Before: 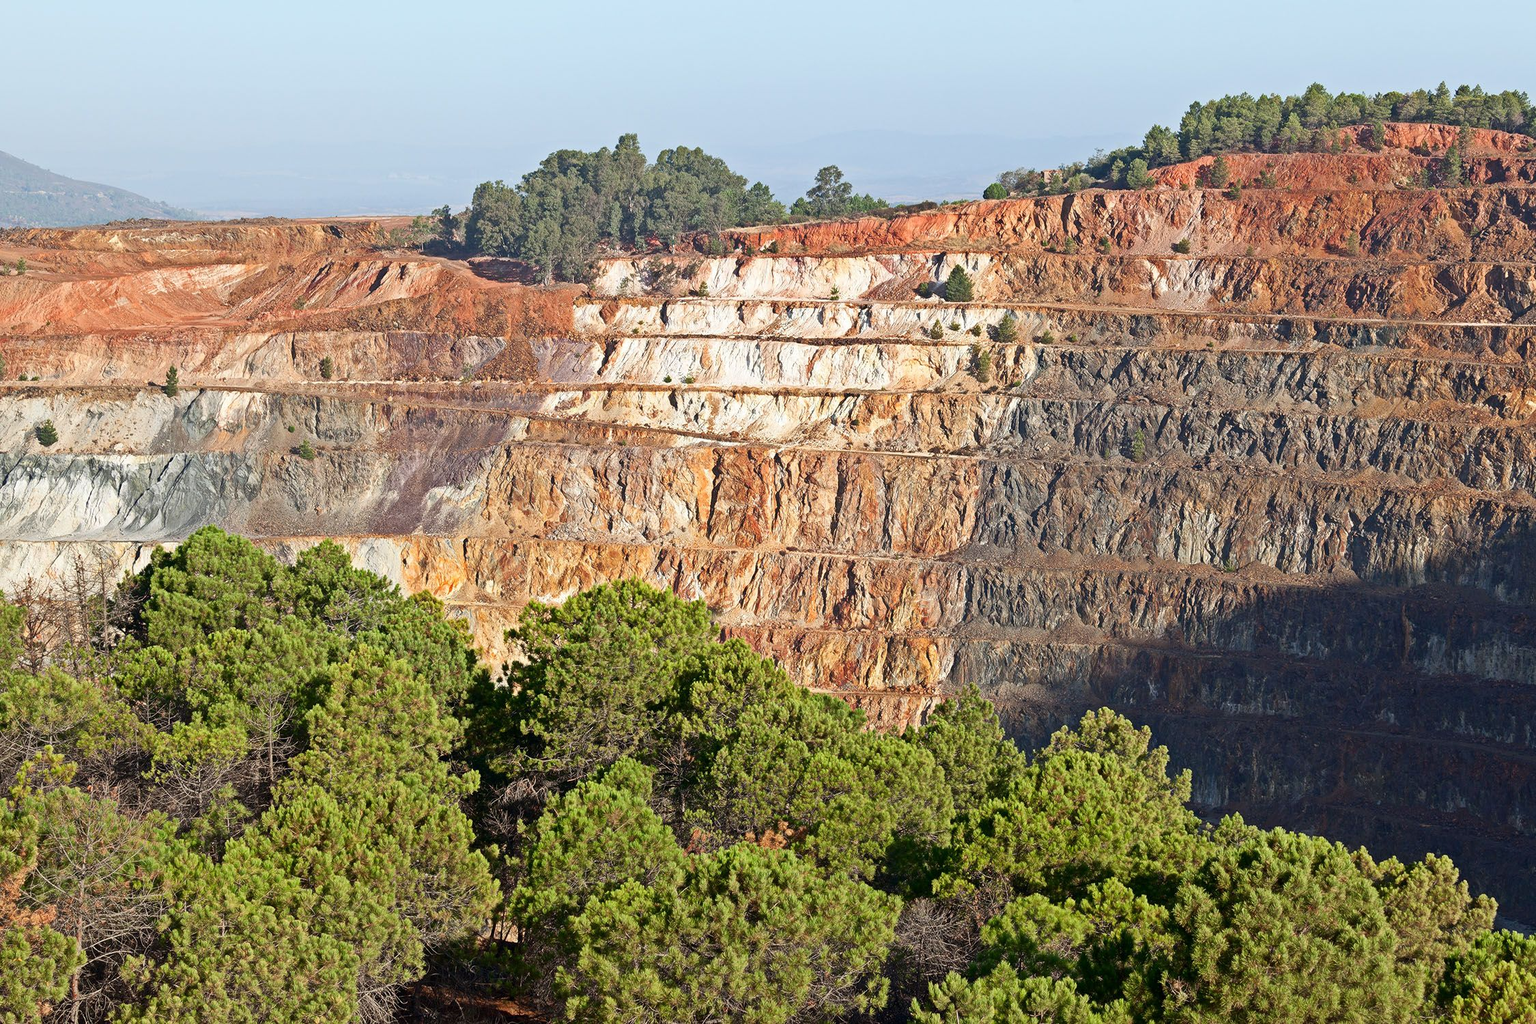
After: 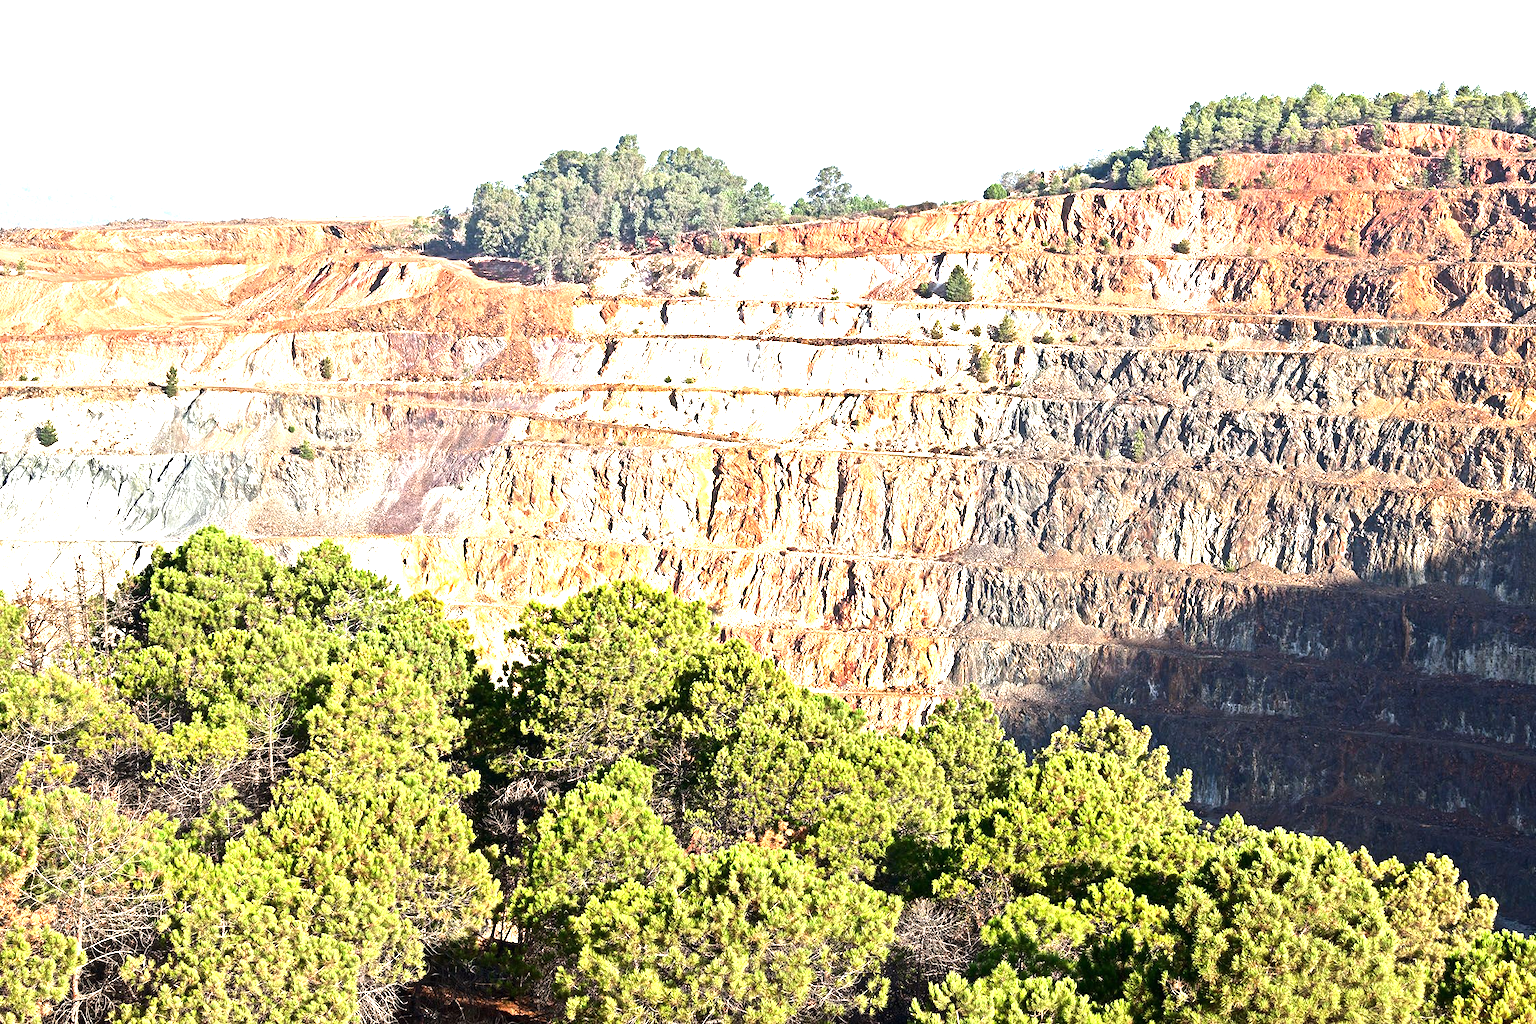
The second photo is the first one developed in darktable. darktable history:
tone equalizer: -8 EV -0.75 EV, -7 EV -0.7 EV, -6 EV -0.6 EV, -5 EV -0.4 EV, -3 EV 0.4 EV, -2 EV 0.6 EV, -1 EV 0.7 EV, +0 EV 0.75 EV, edges refinement/feathering 500, mask exposure compensation -1.57 EV, preserve details no
exposure: exposure 1.061 EV, compensate highlight preservation false
